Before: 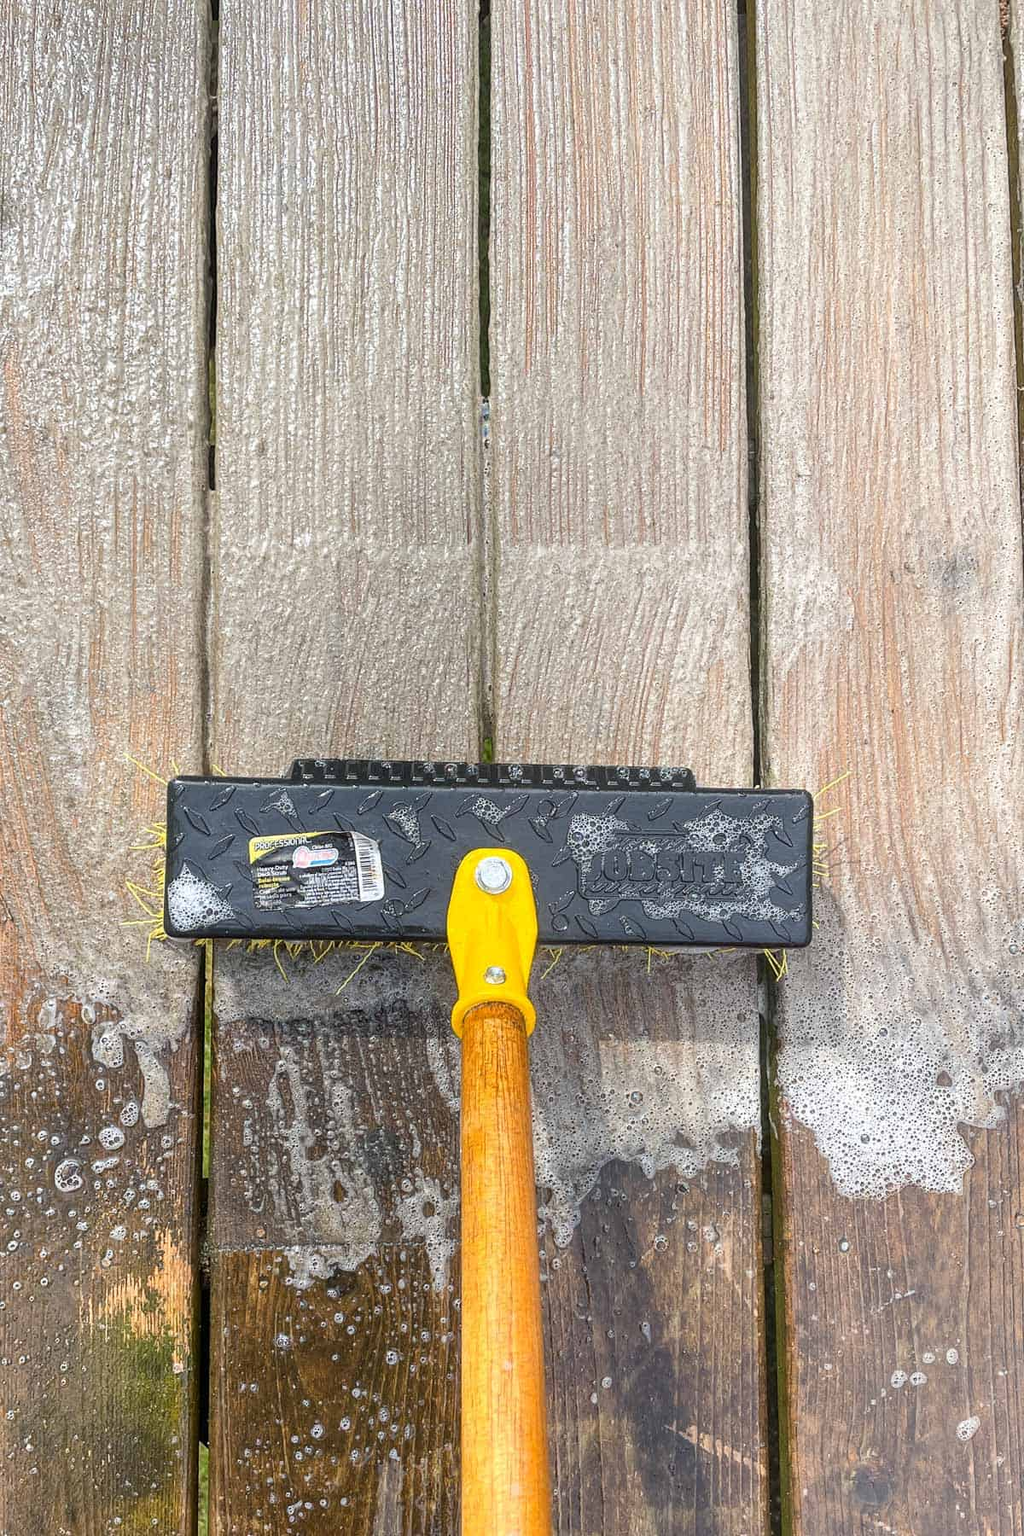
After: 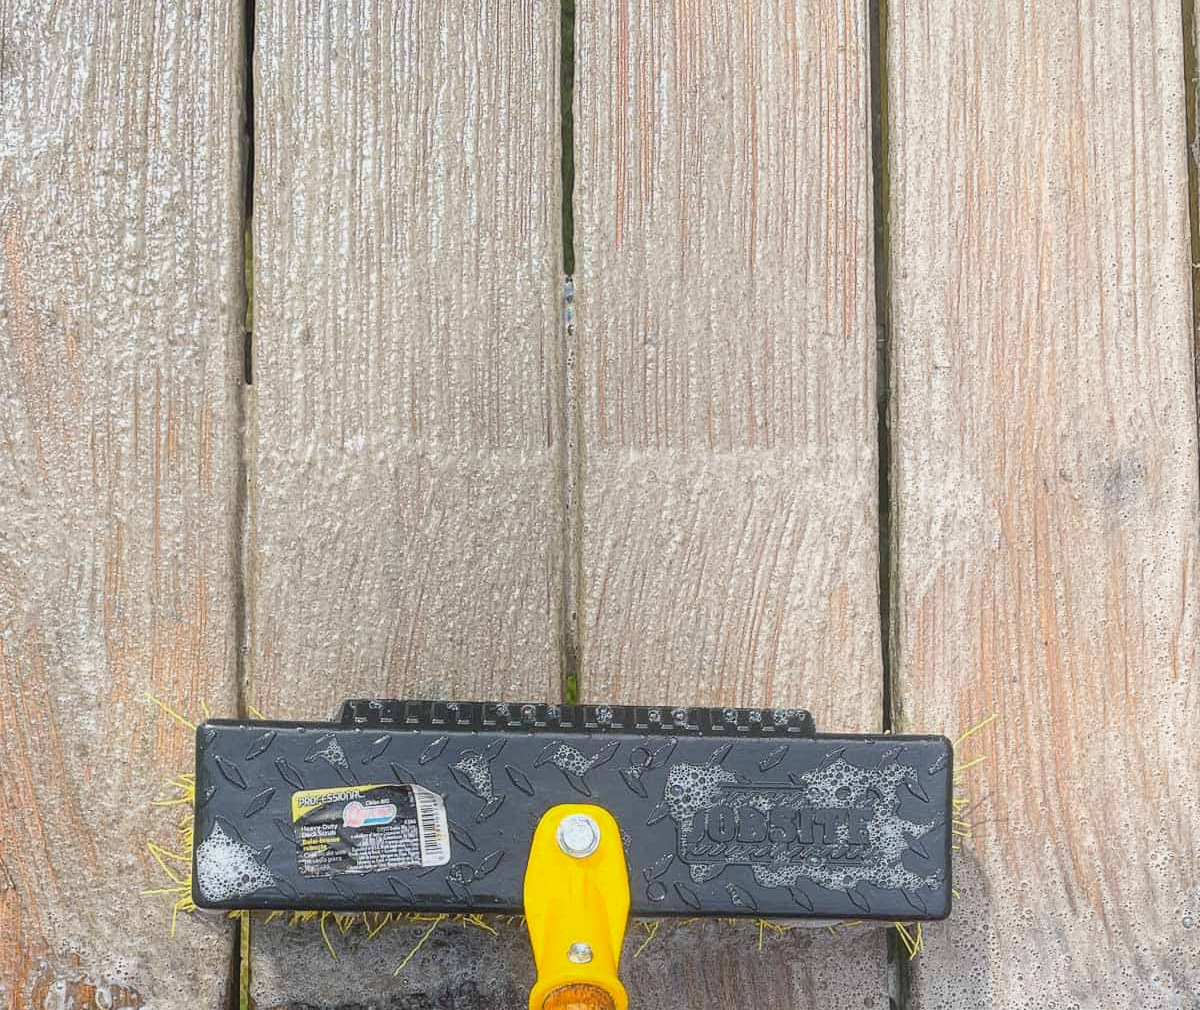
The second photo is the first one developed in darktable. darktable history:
contrast equalizer: y [[0.46, 0.454, 0.451, 0.451, 0.455, 0.46], [0.5 ×6], [0.5 ×6], [0 ×6], [0 ×6]]
crop and rotate: top 10.605%, bottom 33.274%
